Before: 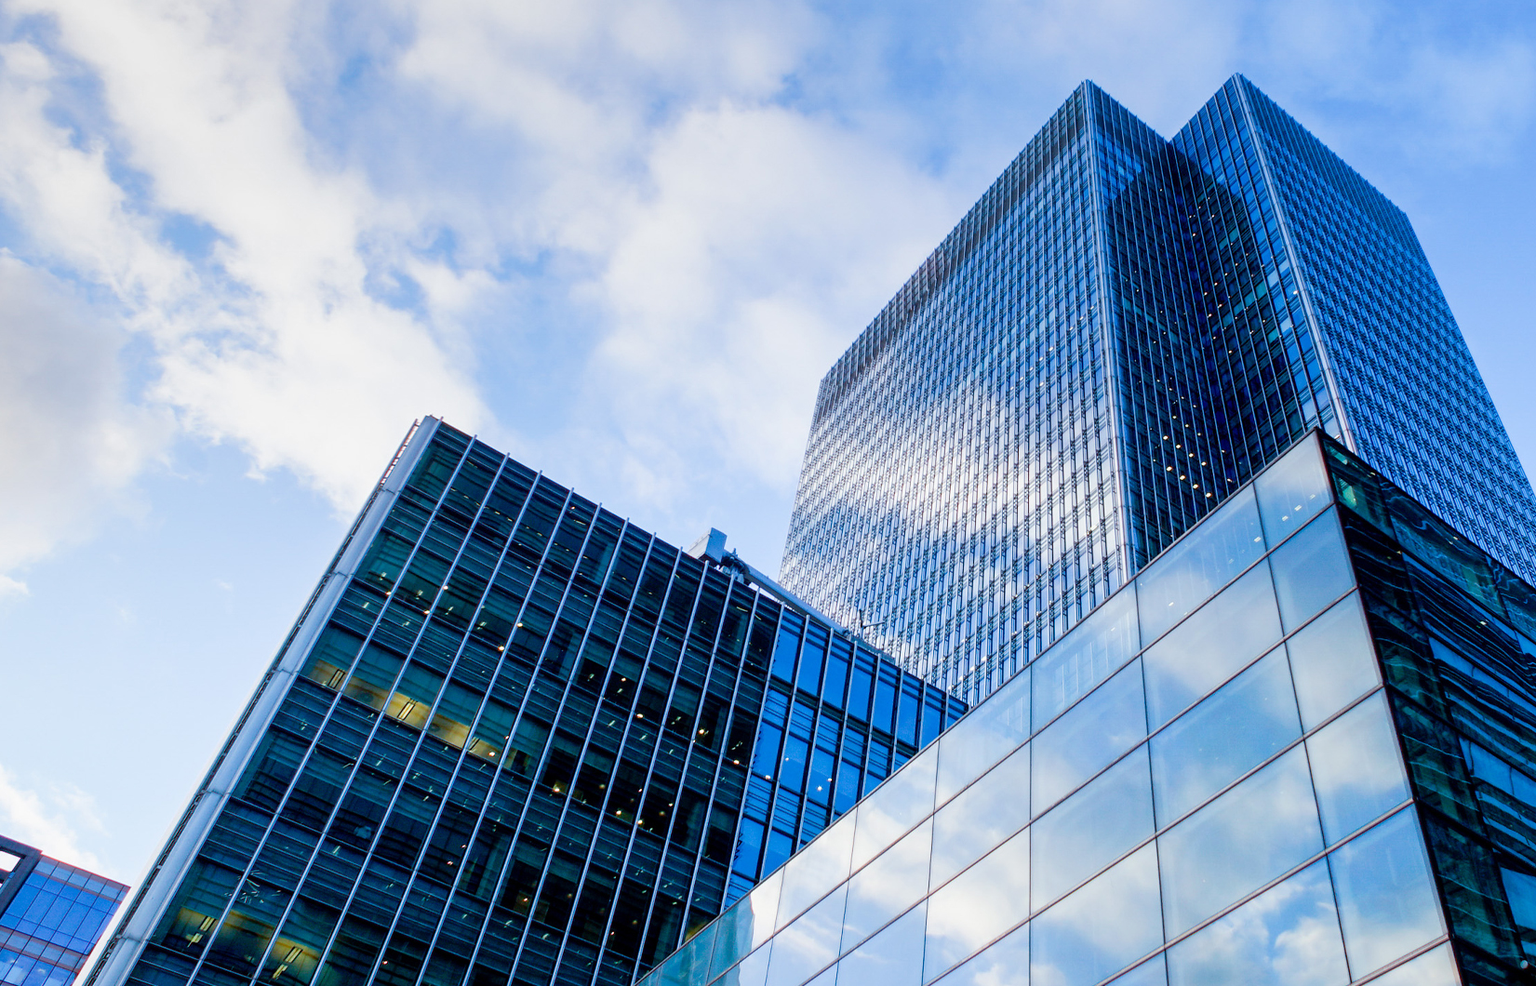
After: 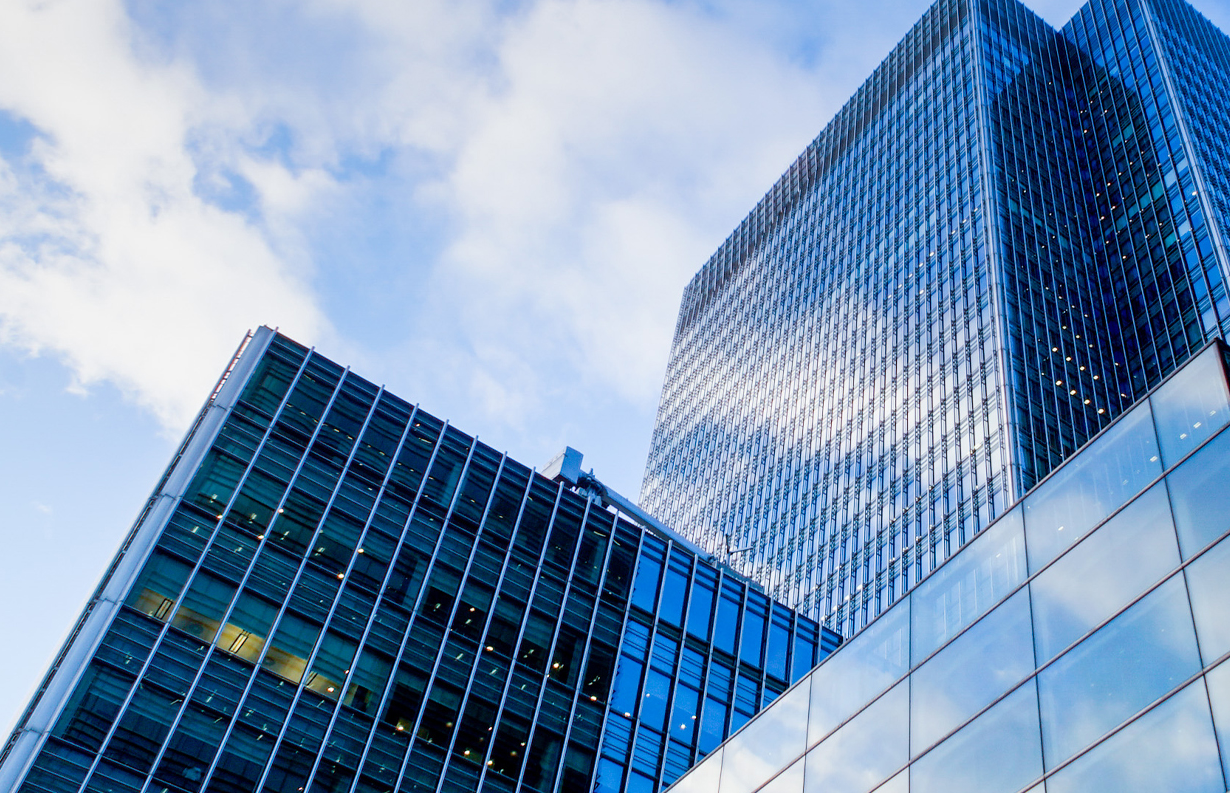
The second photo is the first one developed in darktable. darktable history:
crop and rotate: left 12.075%, top 11.455%, right 13.379%, bottom 13.709%
